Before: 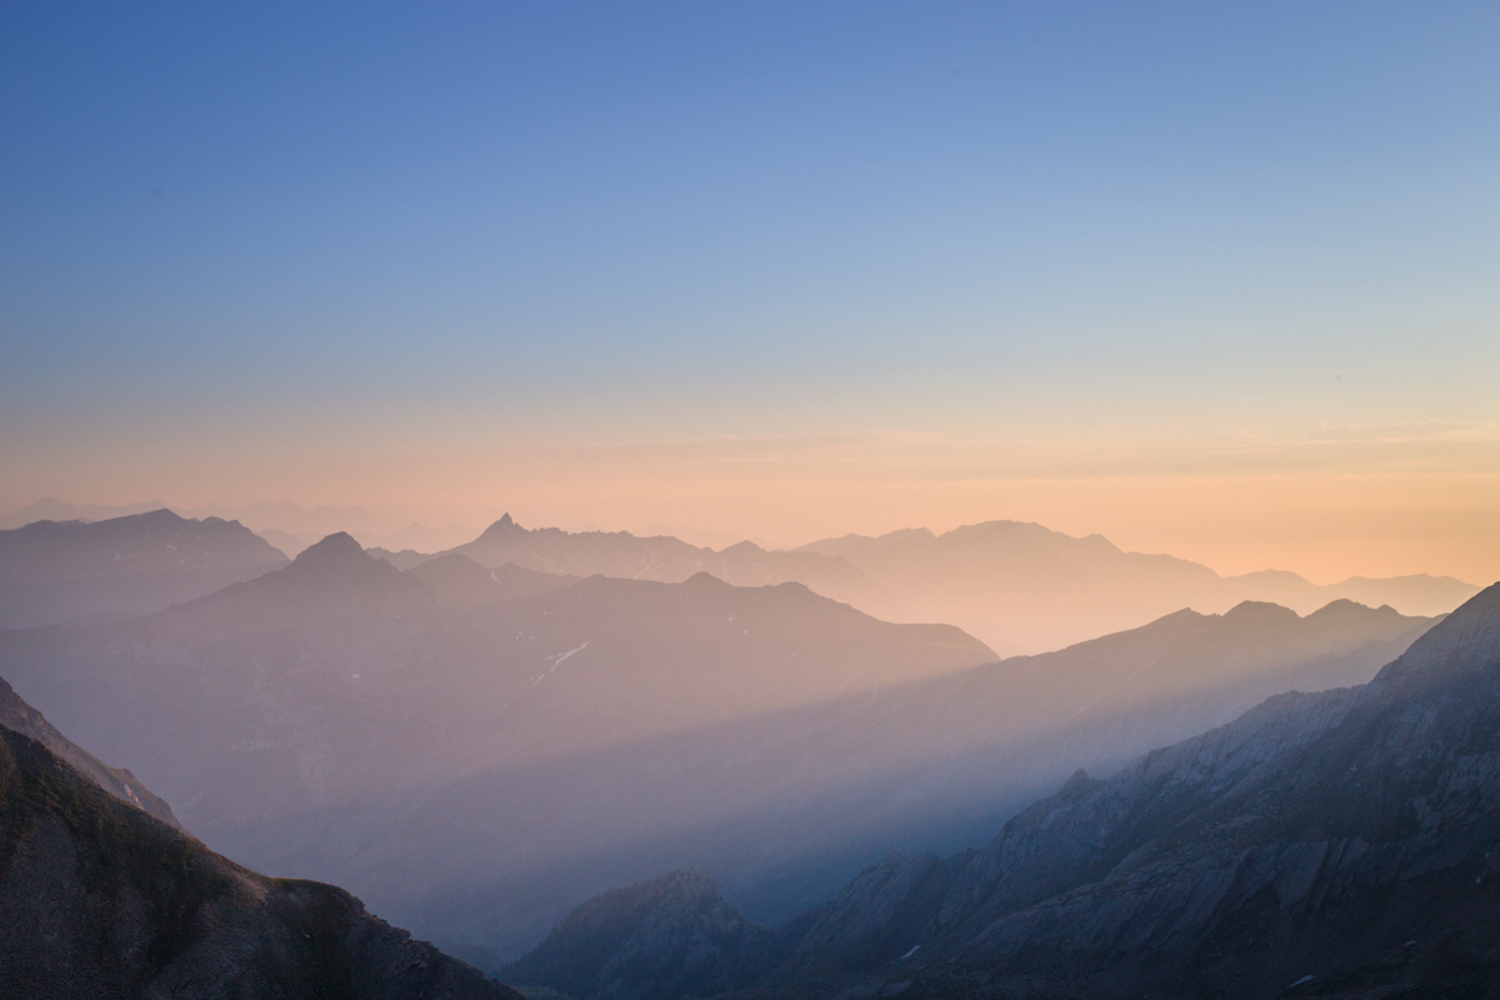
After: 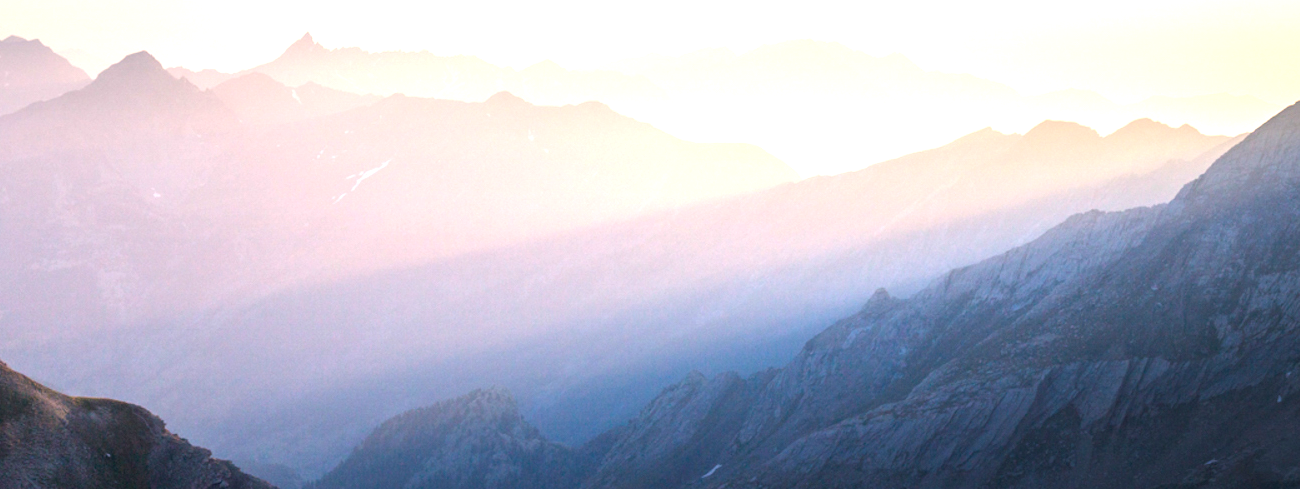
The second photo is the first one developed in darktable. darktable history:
crop and rotate: left 13.306%, top 48.129%, bottom 2.928%
exposure: black level correction 0.001, exposure 1.646 EV, compensate exposure bias true, compensate highlight preservation false
